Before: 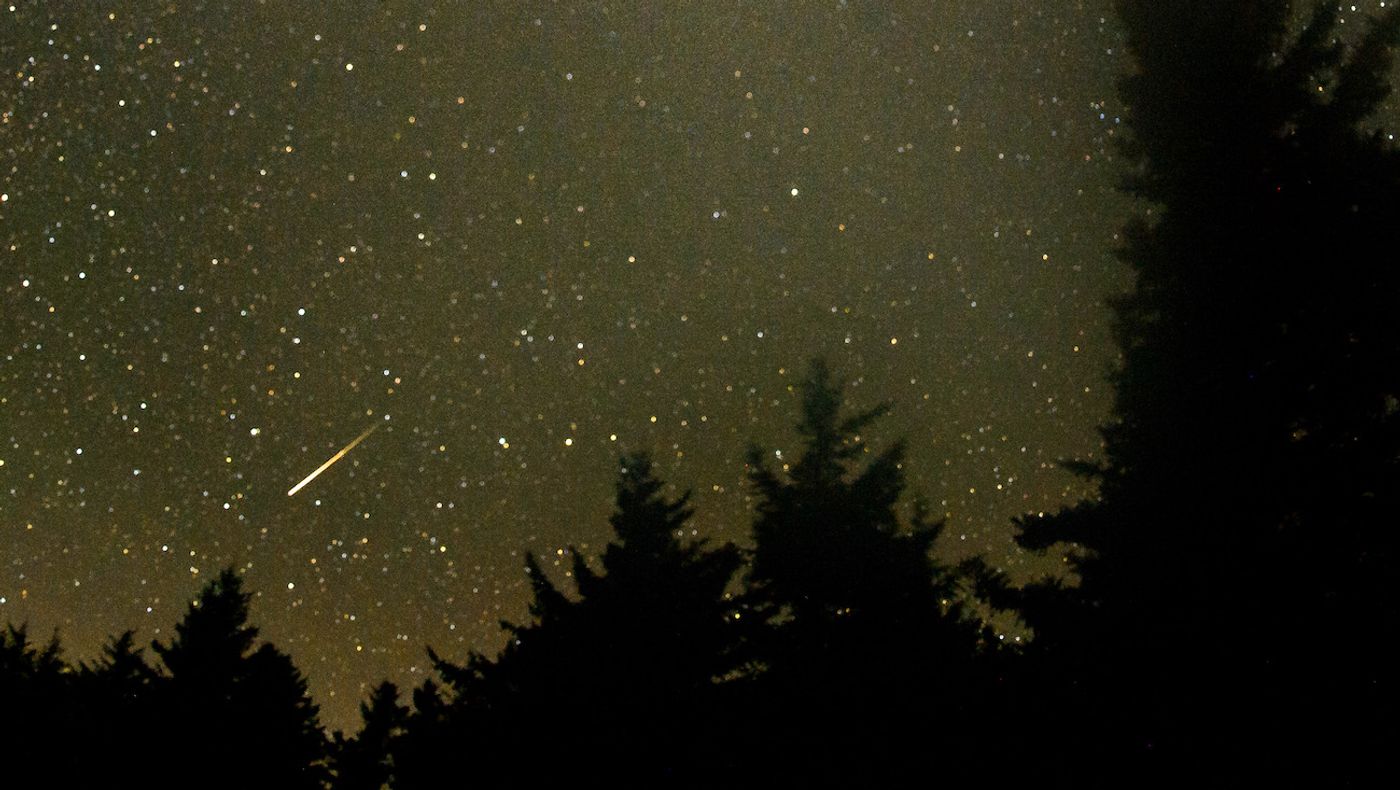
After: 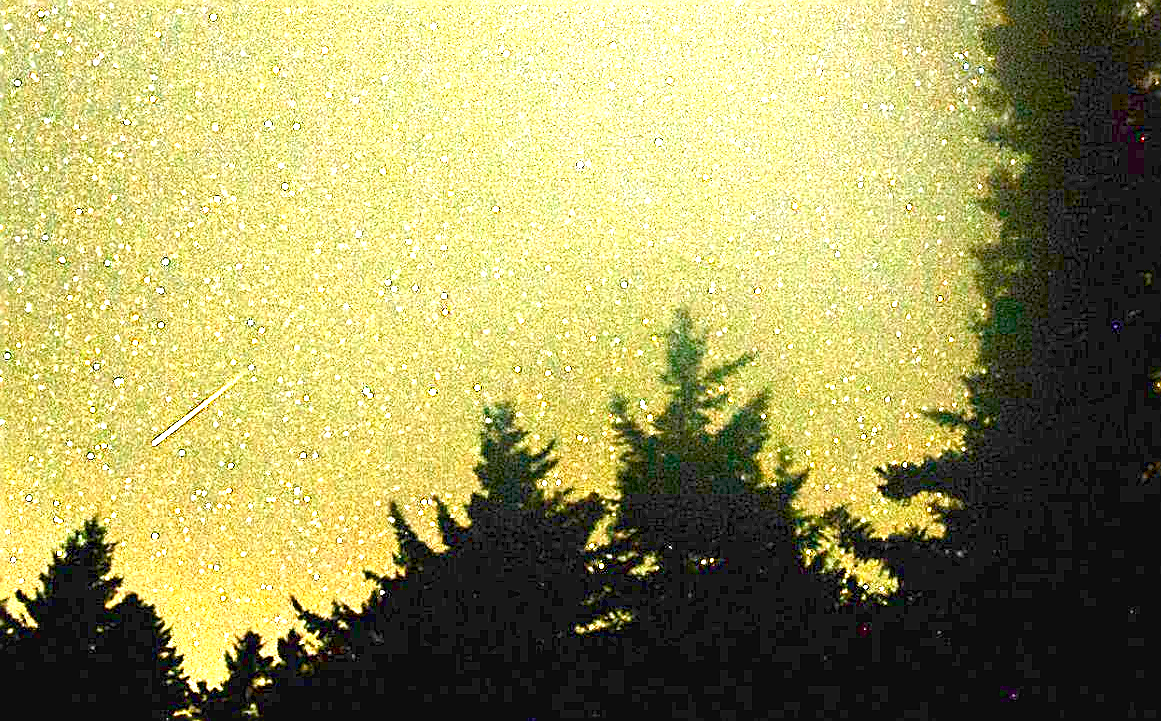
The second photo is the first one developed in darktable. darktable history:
crop: left 9.776%, top 6.33%, right 7.276%, bottom 2.323%
color balance rgb: perceptual saturation grading › global saturation 20%, perceptual saturation grading › highlights -24.919%, perceptual saturation grading › shadows 49.348%, global vibrance 24.638%
exposure: black level correction 0, exposure 4.1 EV, compensate highlight preservation false
sharpen: amount 0.912
